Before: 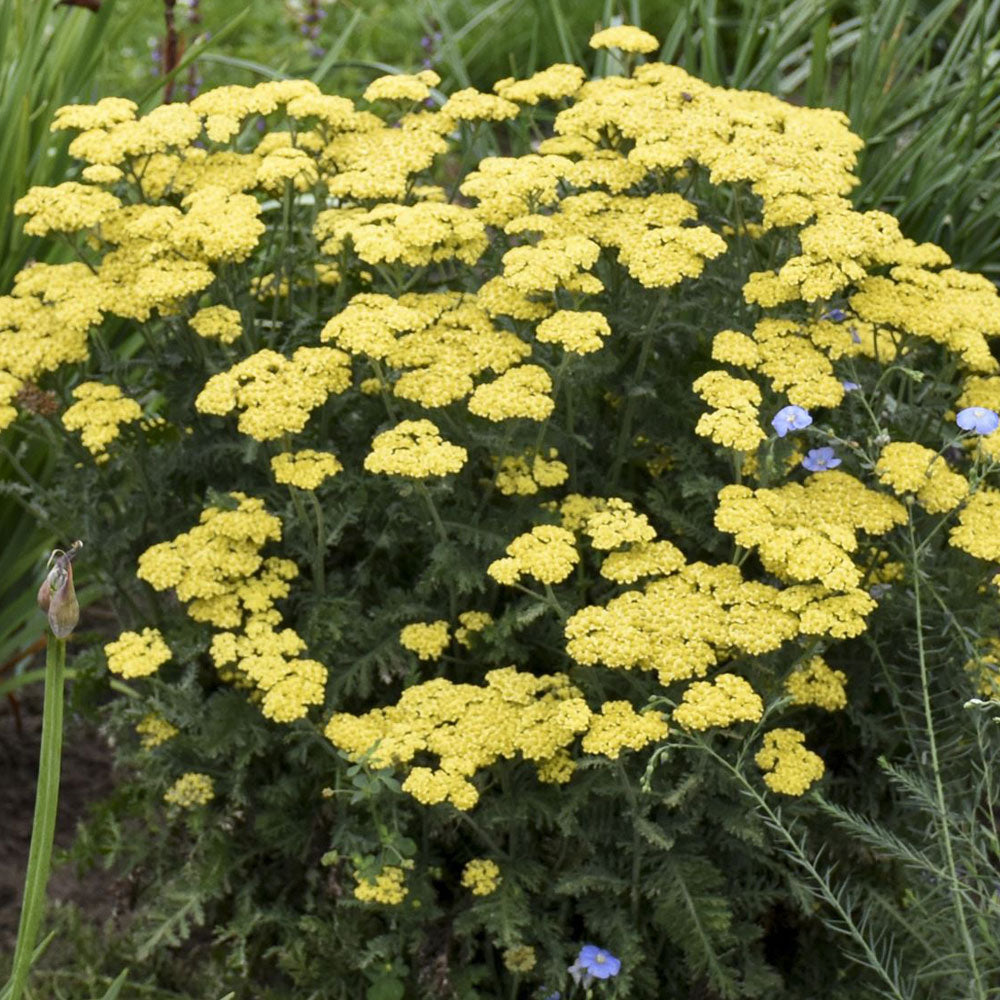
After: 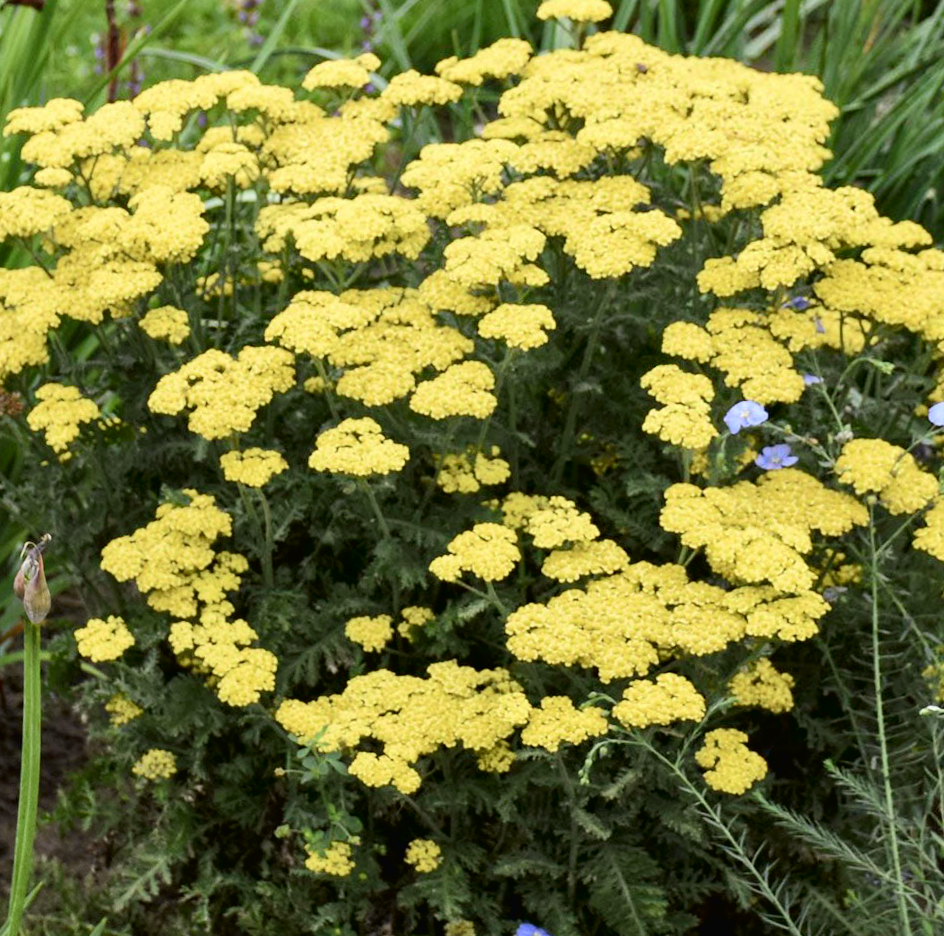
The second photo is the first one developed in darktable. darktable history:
tone curve: curves: ch0 [(0, 0.013) (0.054, 0.018) (0.205, 0.191) (0.289, 0.292) (0.39, 0.424) (0.493, 0.551) (0.666, 0.743) (0.795, 0.841) (1, 0.998)]; ch1 [(0, 0) (0.385, 0.343) (0.439, 0.415) (0.494, 0.495) (0.501, 0.501) (0.51, 0.509) (0.54, 0.552) (0.586, 0.614) (0.66, 0.706) (0.783, 0.804) (1, 1)]; ch2 [(0, 0) (0.32, 0.281) (0.403, 0.399) (0.441, 0.428) (0.47, 0.469) (0.498, 0.496) (0.524, 0.538) (0.566, 0.579) (0.633, 0.665) (0.7, 0.711) (1, 1)], color space Lab, independent channels, preserve colors none
rotate and perspective: rotation 0.062°, lens shift (vertical) 0.115, lens shift (horizontal) -0.133, crop left 0.047, crop right 0.94, crop top 0.061, crop bottom 0.94
